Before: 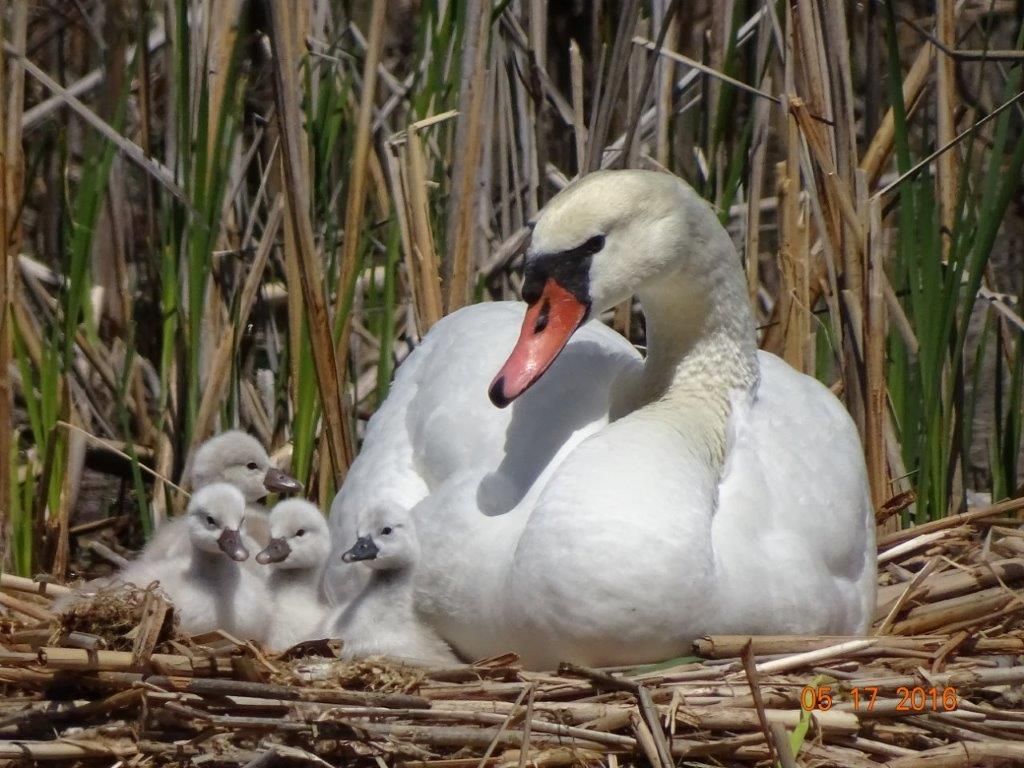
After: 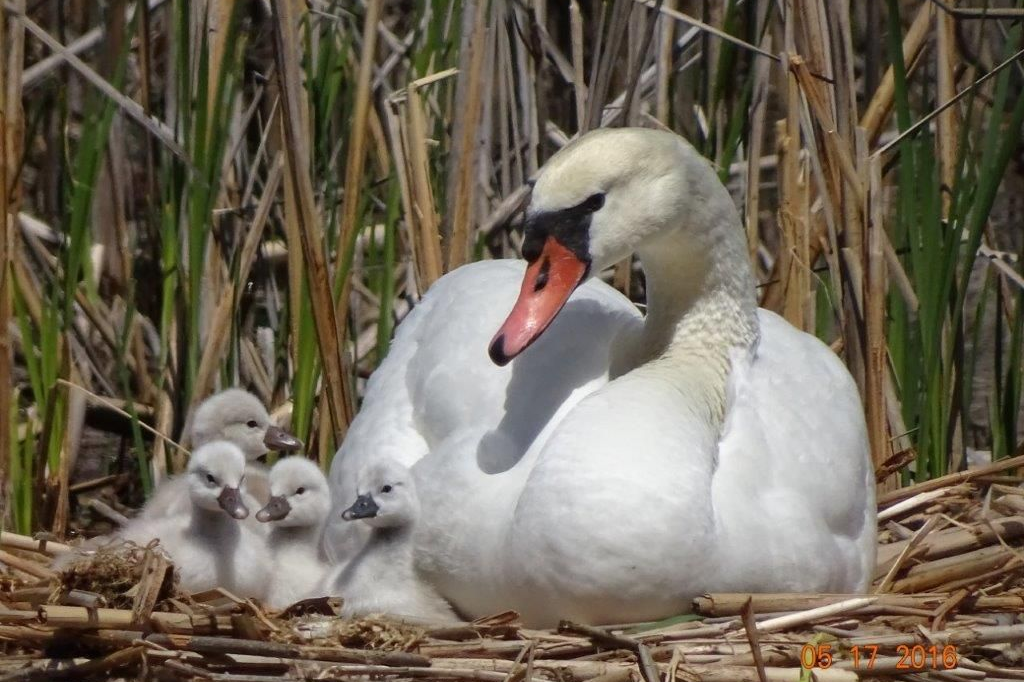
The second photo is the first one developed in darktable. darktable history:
crop and rotate: top 5.514%, bottom 5.633%
